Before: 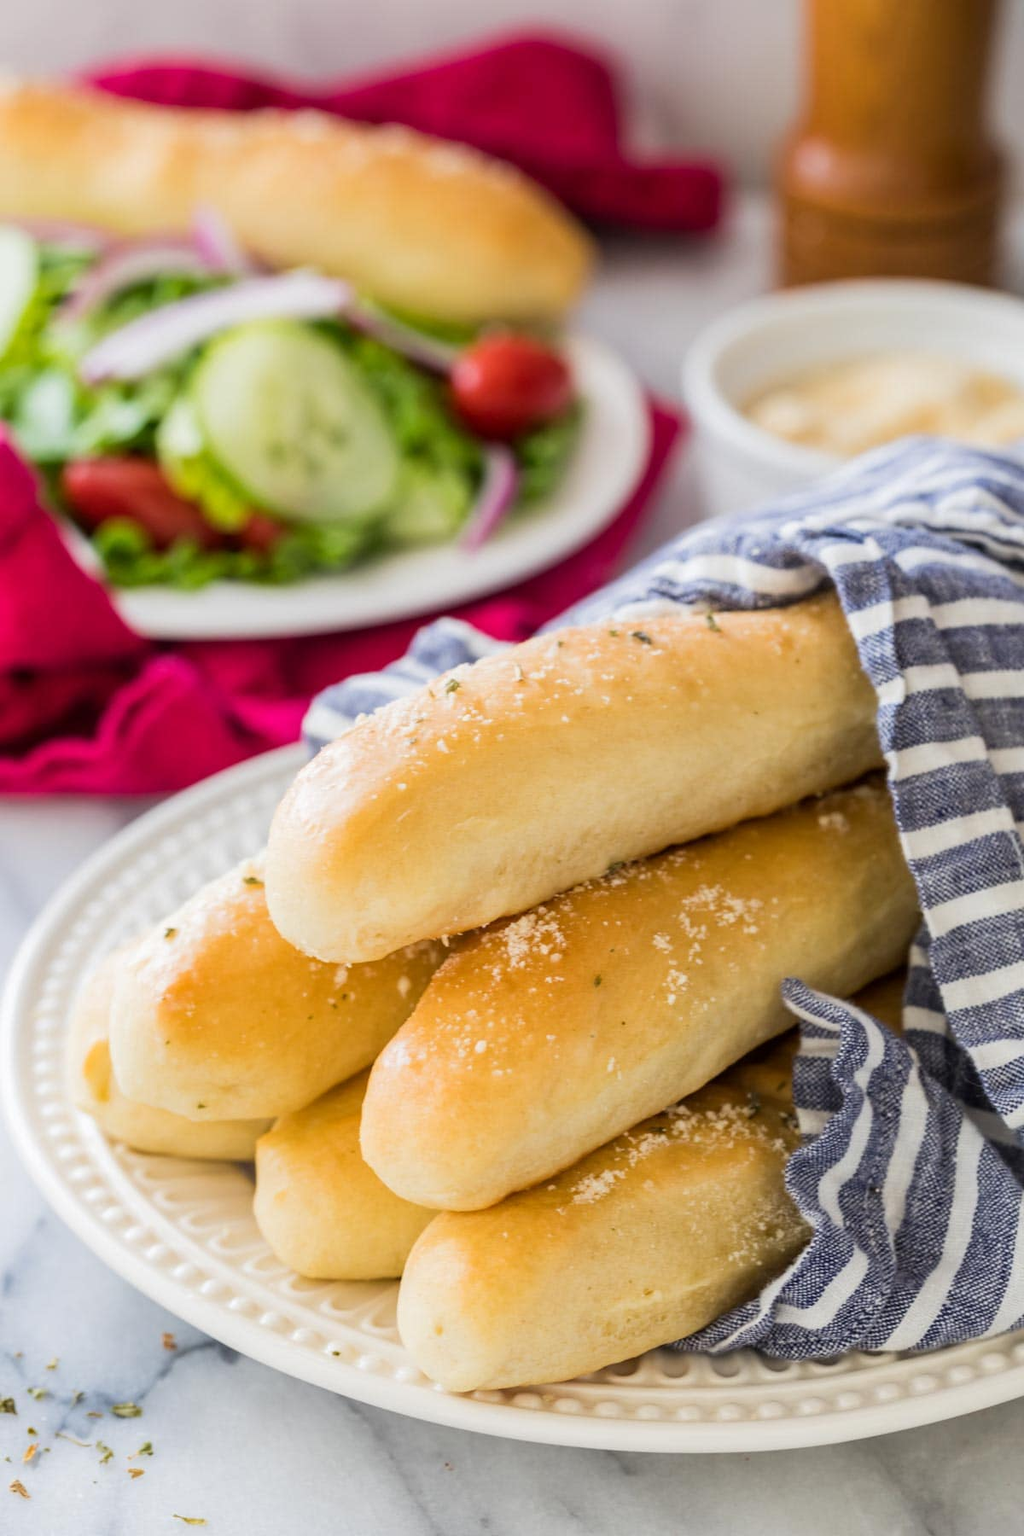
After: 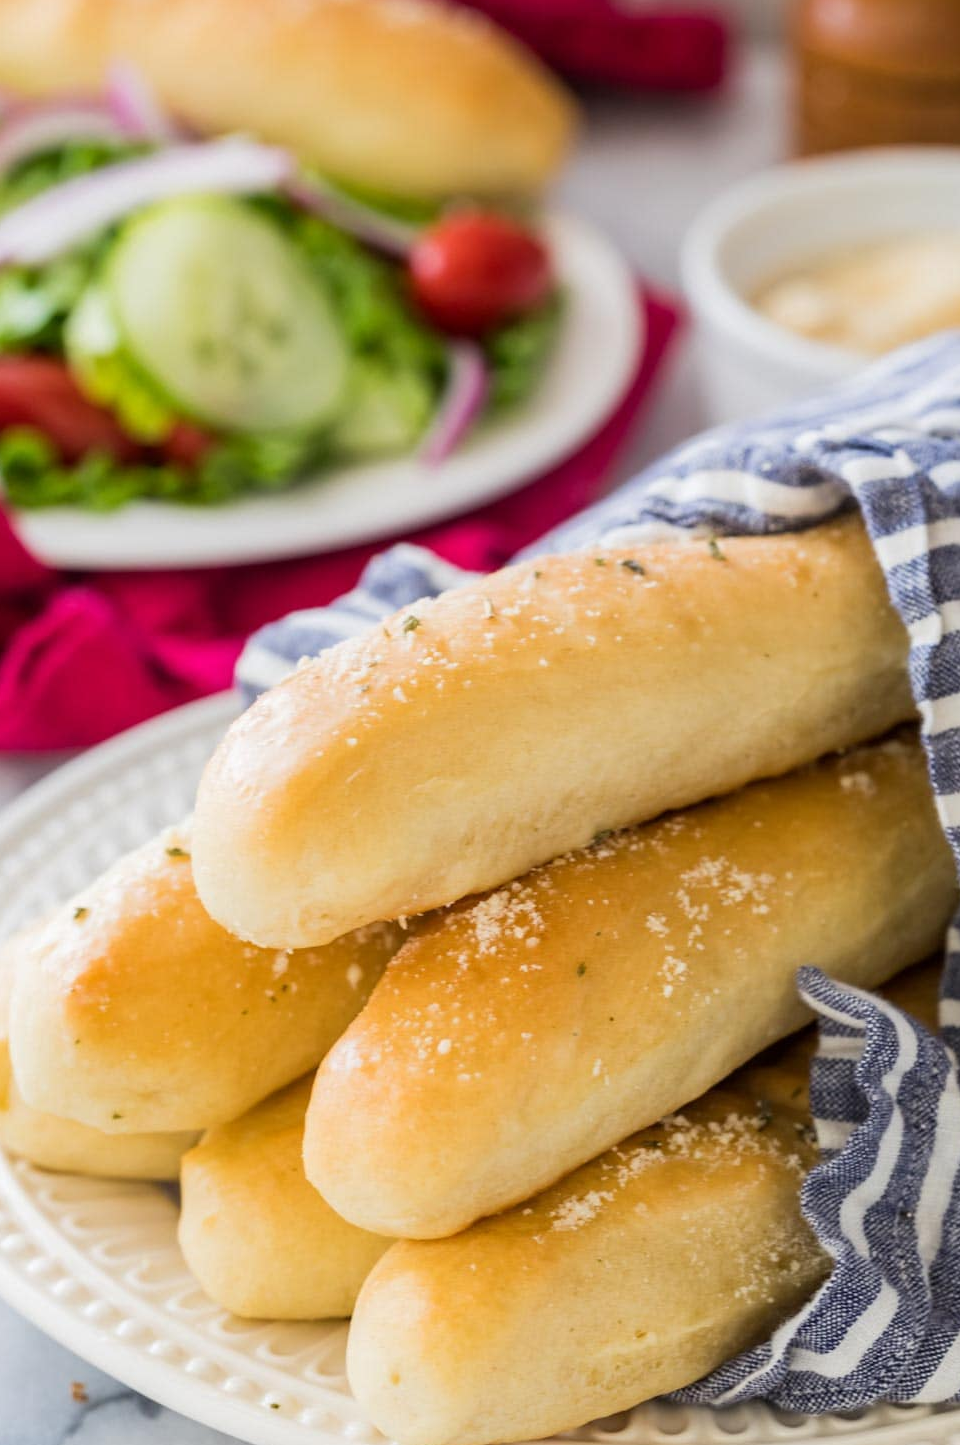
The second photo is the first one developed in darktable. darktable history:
crop and rotate: left 10%, top 10.055%, right 9.946%, bottom 9.663%
